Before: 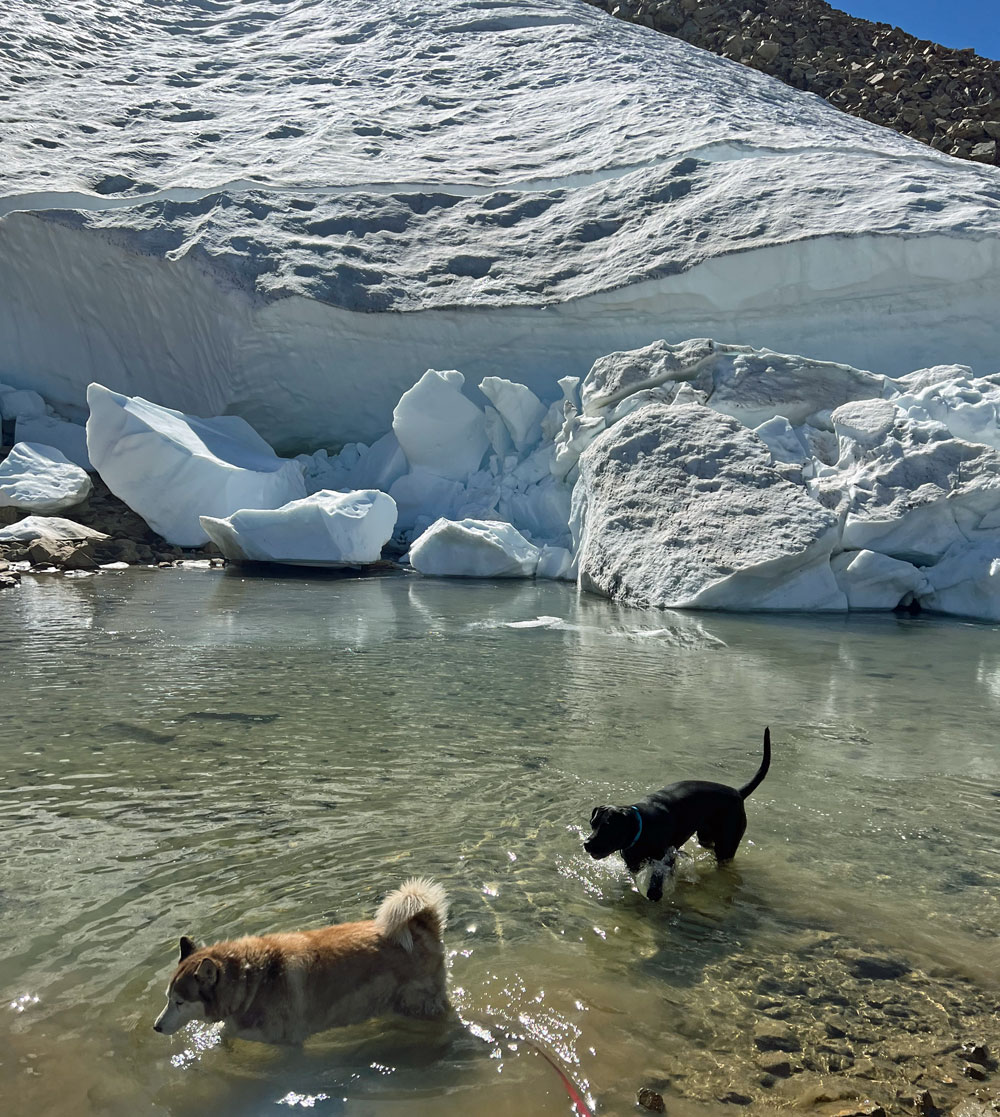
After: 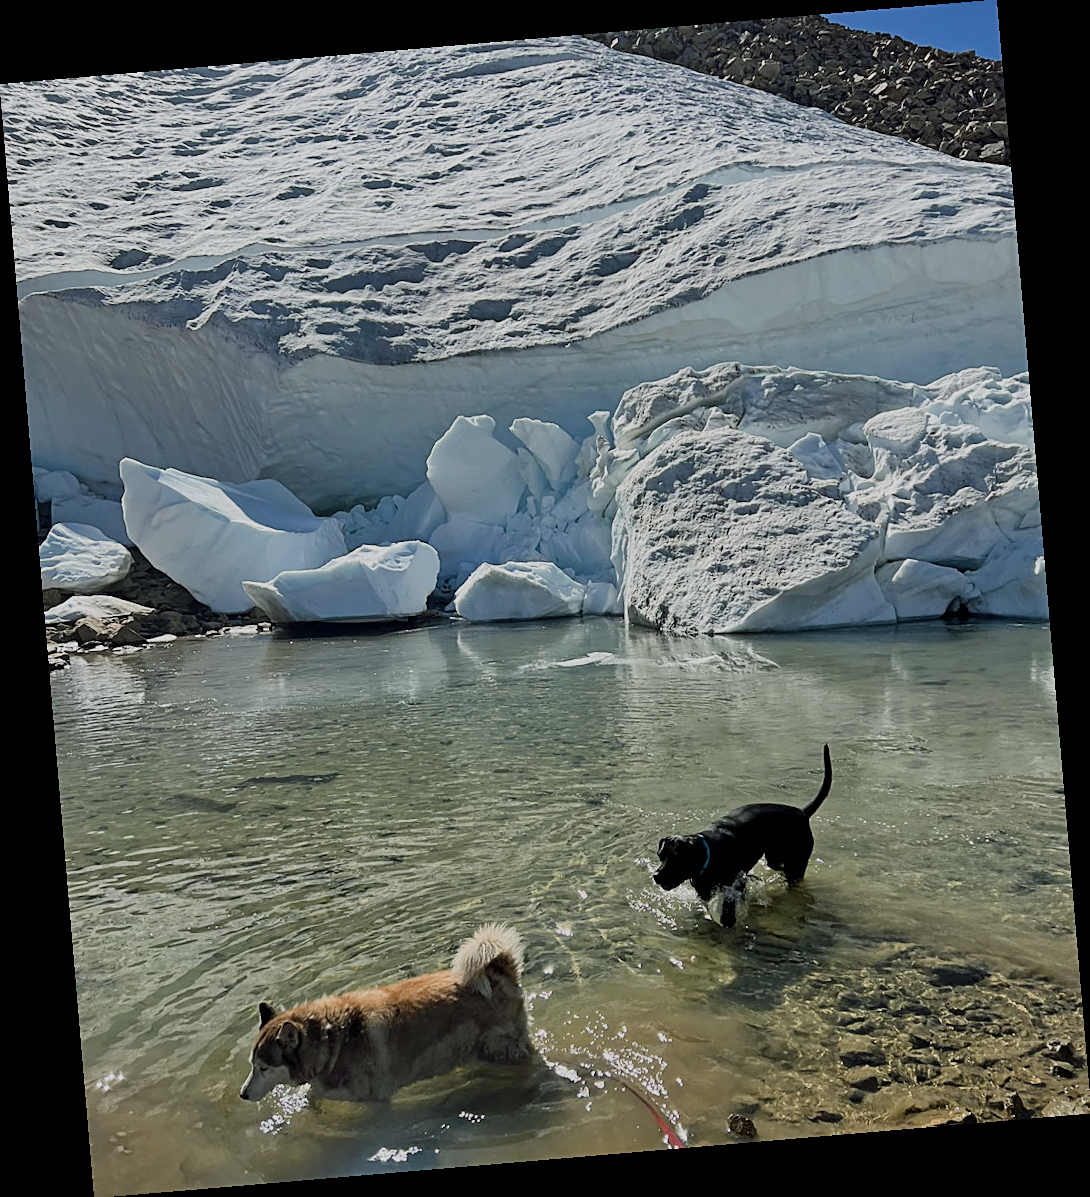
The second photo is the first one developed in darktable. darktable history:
rotate and perspective: rotation -4.86°, automatic cropping off
exposure: compensate highlight preservation false
sharpen: on, module defaults
filmic rgb: black relative exposure -16 EV, white relative exposure 6.12 EV, hardness 5.22
